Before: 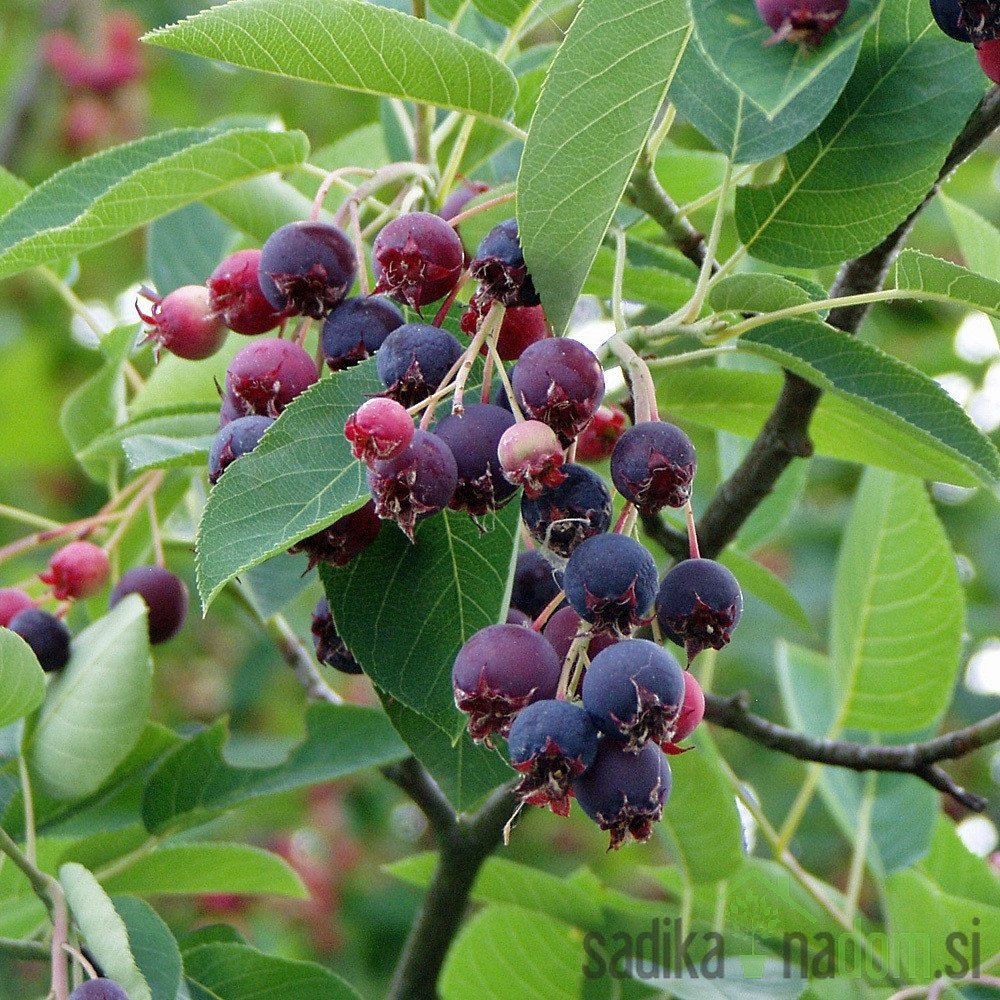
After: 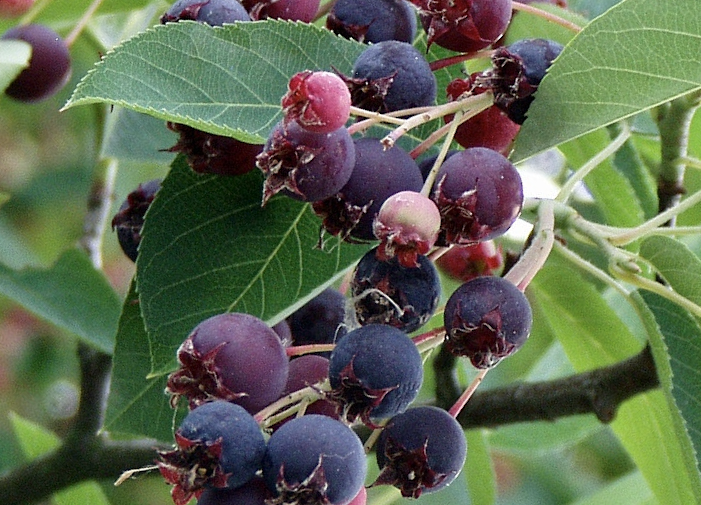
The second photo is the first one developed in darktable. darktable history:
crop and rotate: angle -44.83°, top 16.761%, right 0.836%, bottom 11.719%
contrast brightness saturation: contrast 0.105, saturation -0.153
